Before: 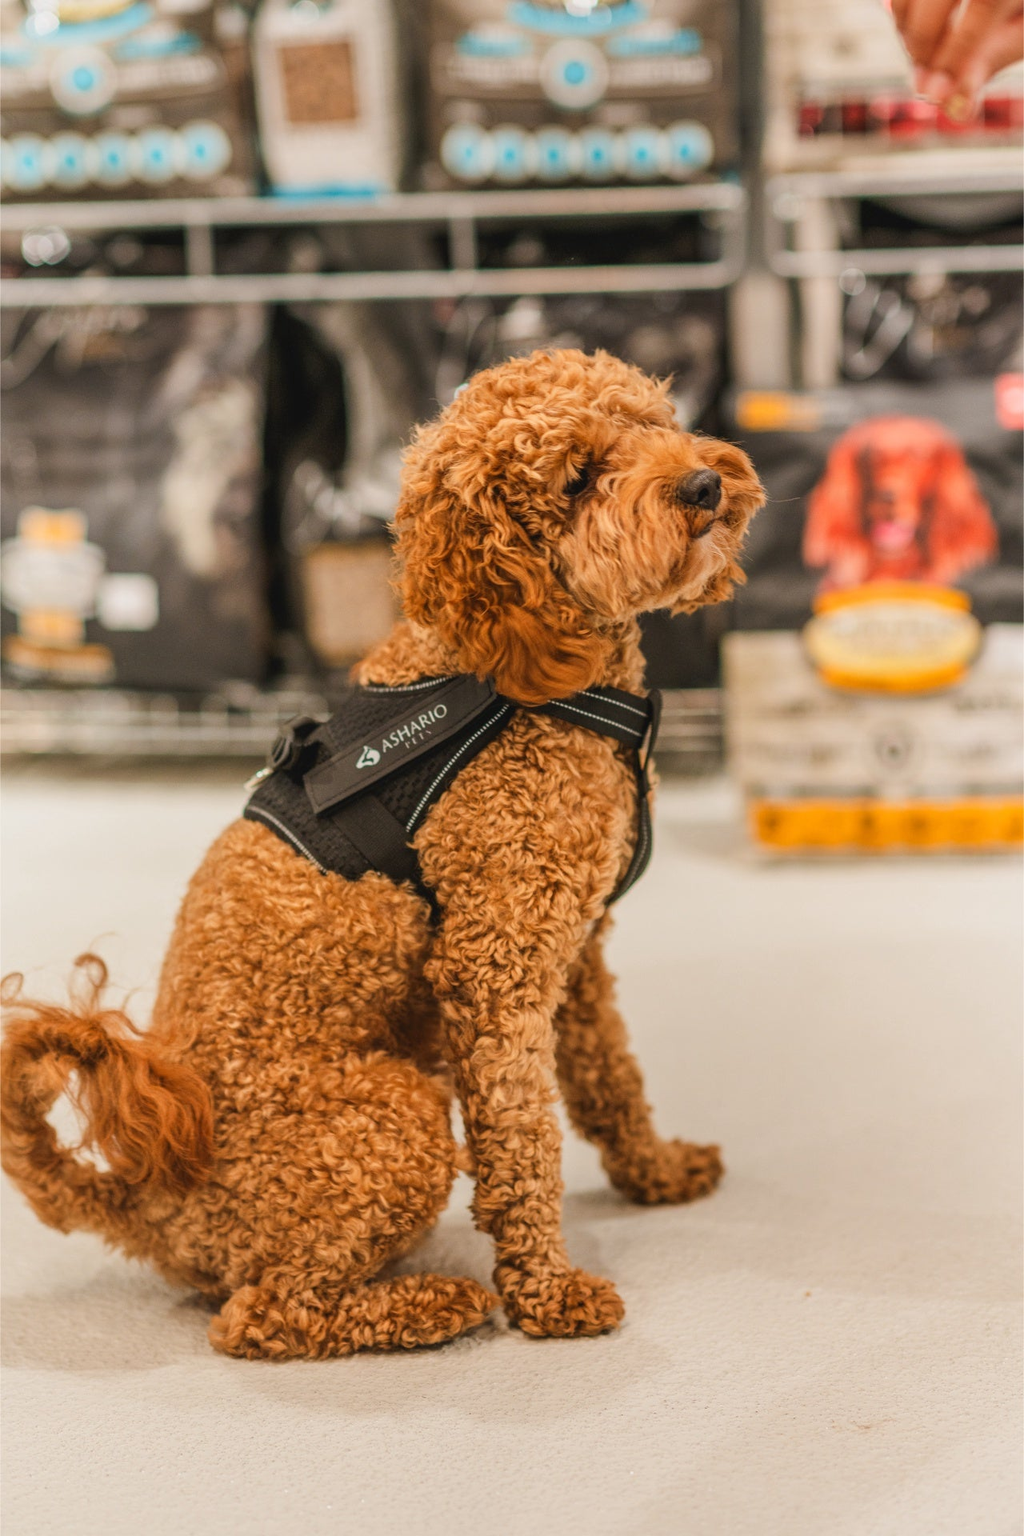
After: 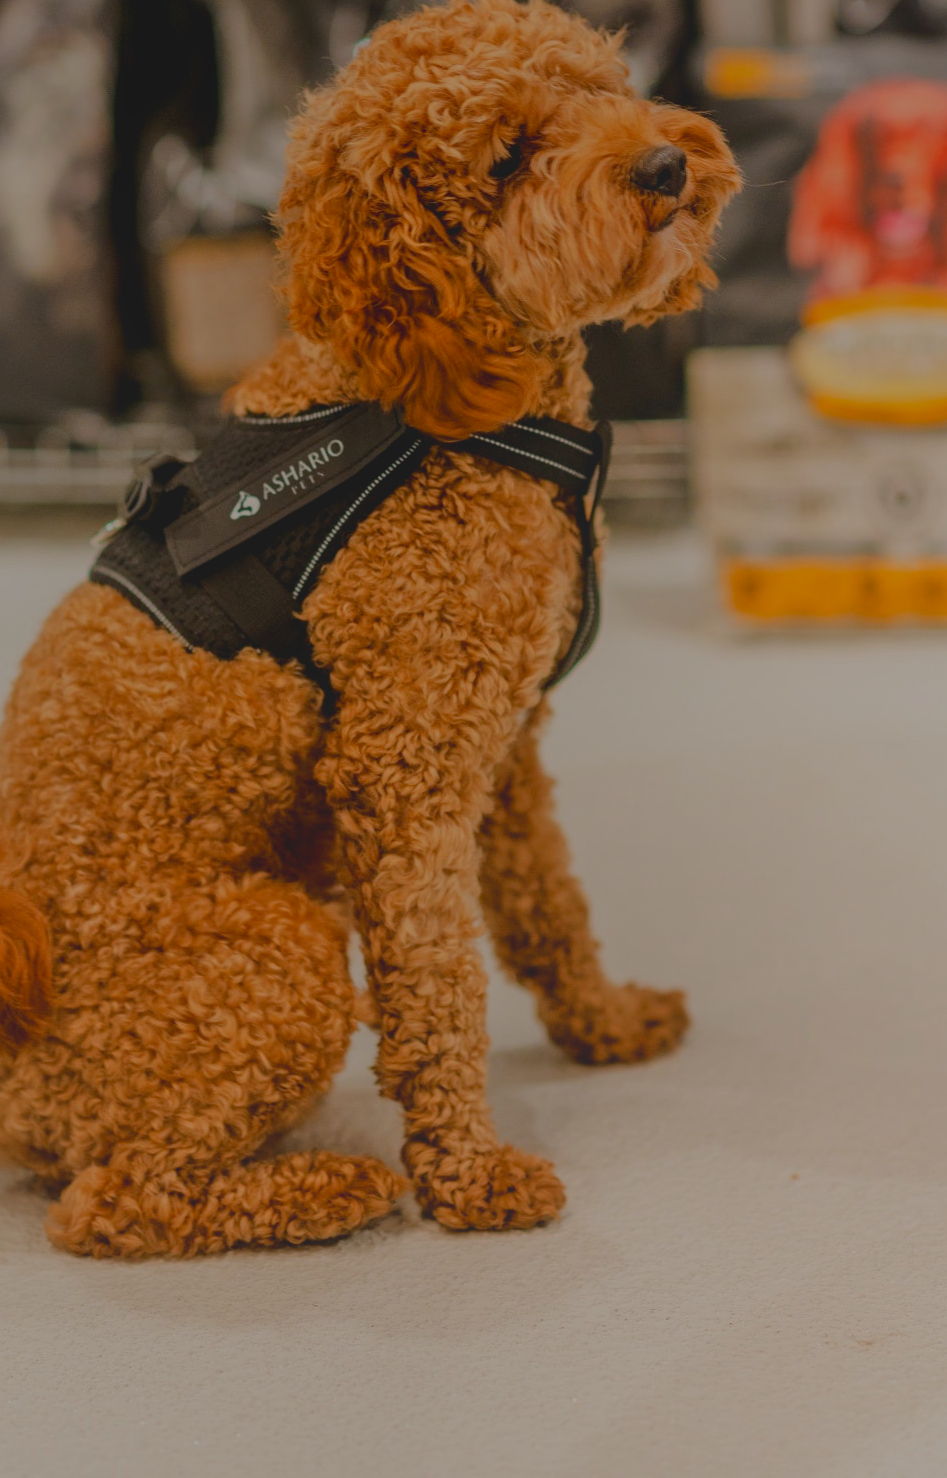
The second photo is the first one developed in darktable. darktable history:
exposure: black level correction 0.011, exposure 1.088 EV, compensate highlight preservation false
tone equalizer: -8 EV -1.99 EV, -7 EV -1.98 EV, -6 EV -1.99 EV, -5 EV -1.97 EV, -4 EV -2 EV, -3 EV -1.98 EV, -2 EV -1.97 EV, -1 EV -1.62 EV, +0 EV -1.99 EV
local contrast: detail 69%
base curve: preserve colors none
crop: left 16.864%, top 22.979%, right 9.138%
